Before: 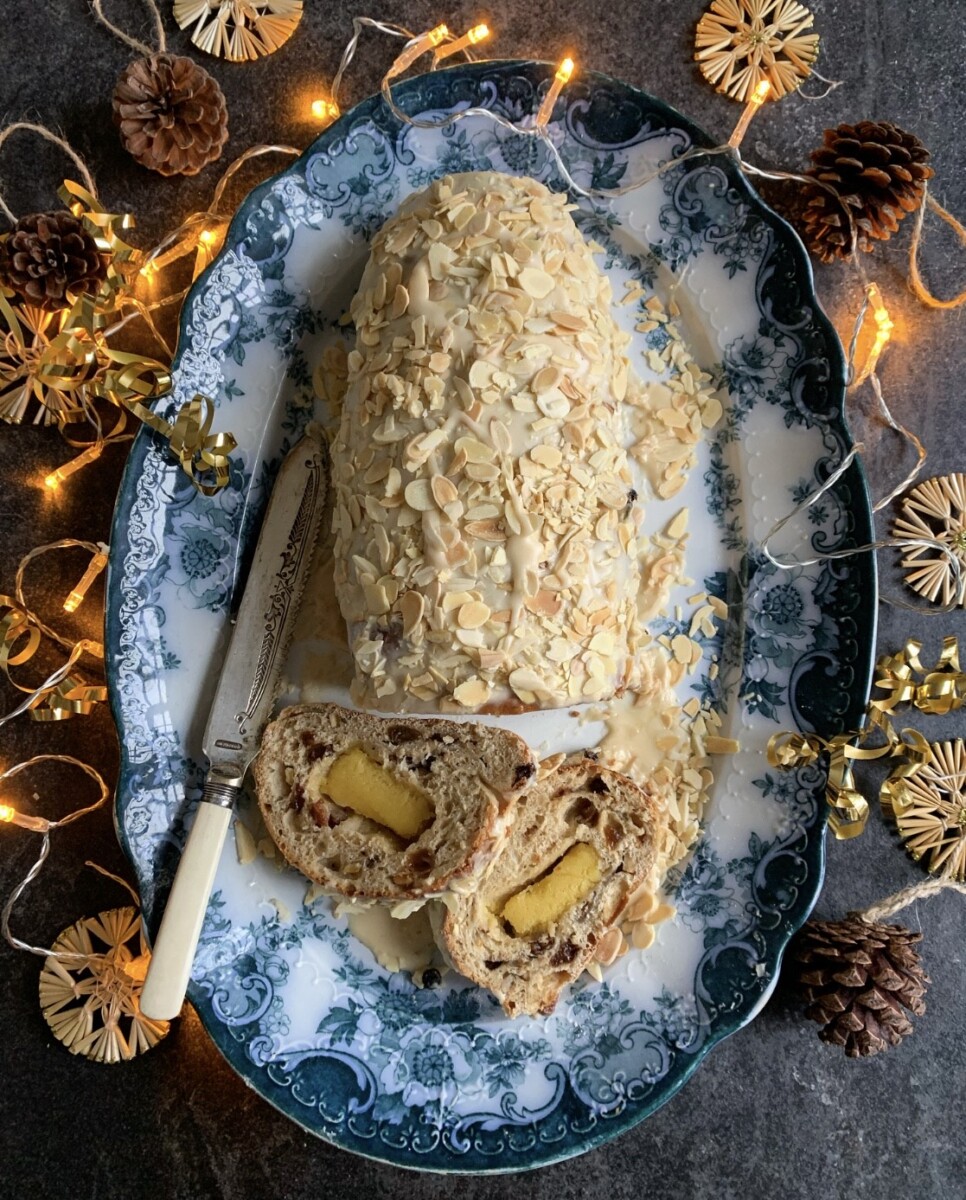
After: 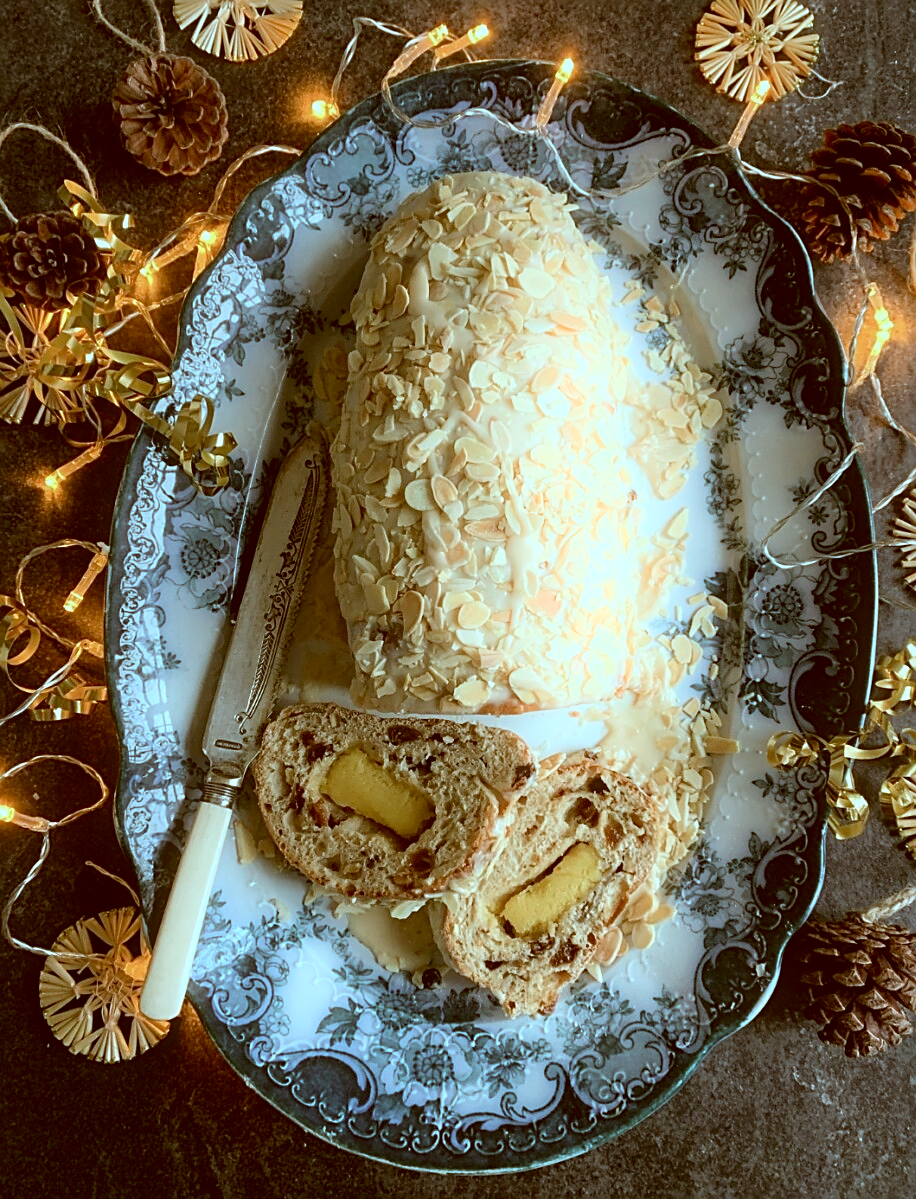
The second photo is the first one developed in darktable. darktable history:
crop and rotate: right 5.167%
sharpen: on, module defaults
white balance: red 1, blue 1
shadows and highlights: shadows -21.3, highlights 100, soften with gaussian
tone equalizer: on, module defaults
bloom: size 5%, threshold 95%, strength 15%
color correction: highlights a* -14.62, highlights b* -16.22, shadows a* 10.12, shadows b* 29.4
